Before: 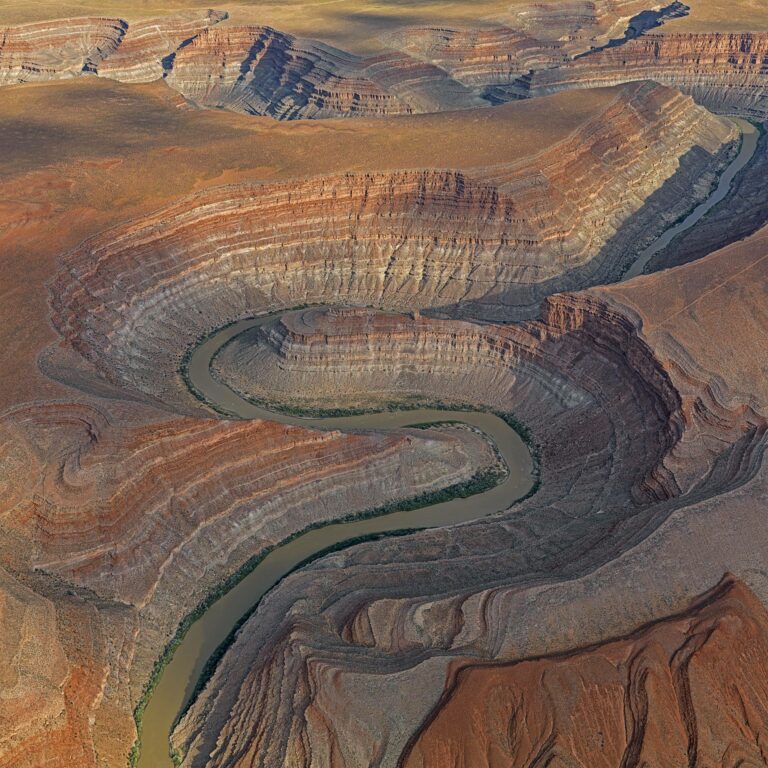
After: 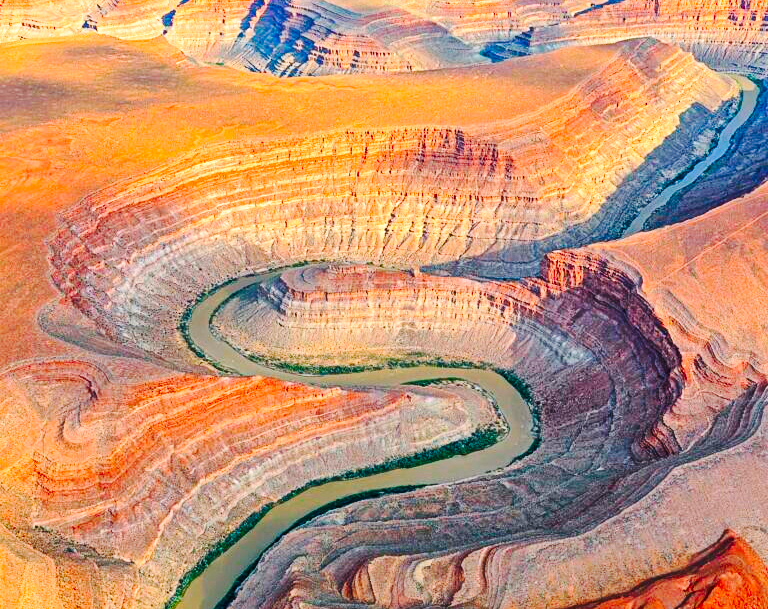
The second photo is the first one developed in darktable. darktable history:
crop and rotate: top 5.667%, bottom 14.937%
base curve: curves: ch0 [(0, 0) (0.028, 0.03) (0.121, 0.232) (0.46, 0.748) (0.859, 0.968) (1, 1)], preserve colors none
local contrast: mode bilateral grid, contrast 20, coarseness 50, detail 120%, midtone range 0.2
contrast brightness saturation: contrast 0.2, brightness 0.2, saturation 0.8
